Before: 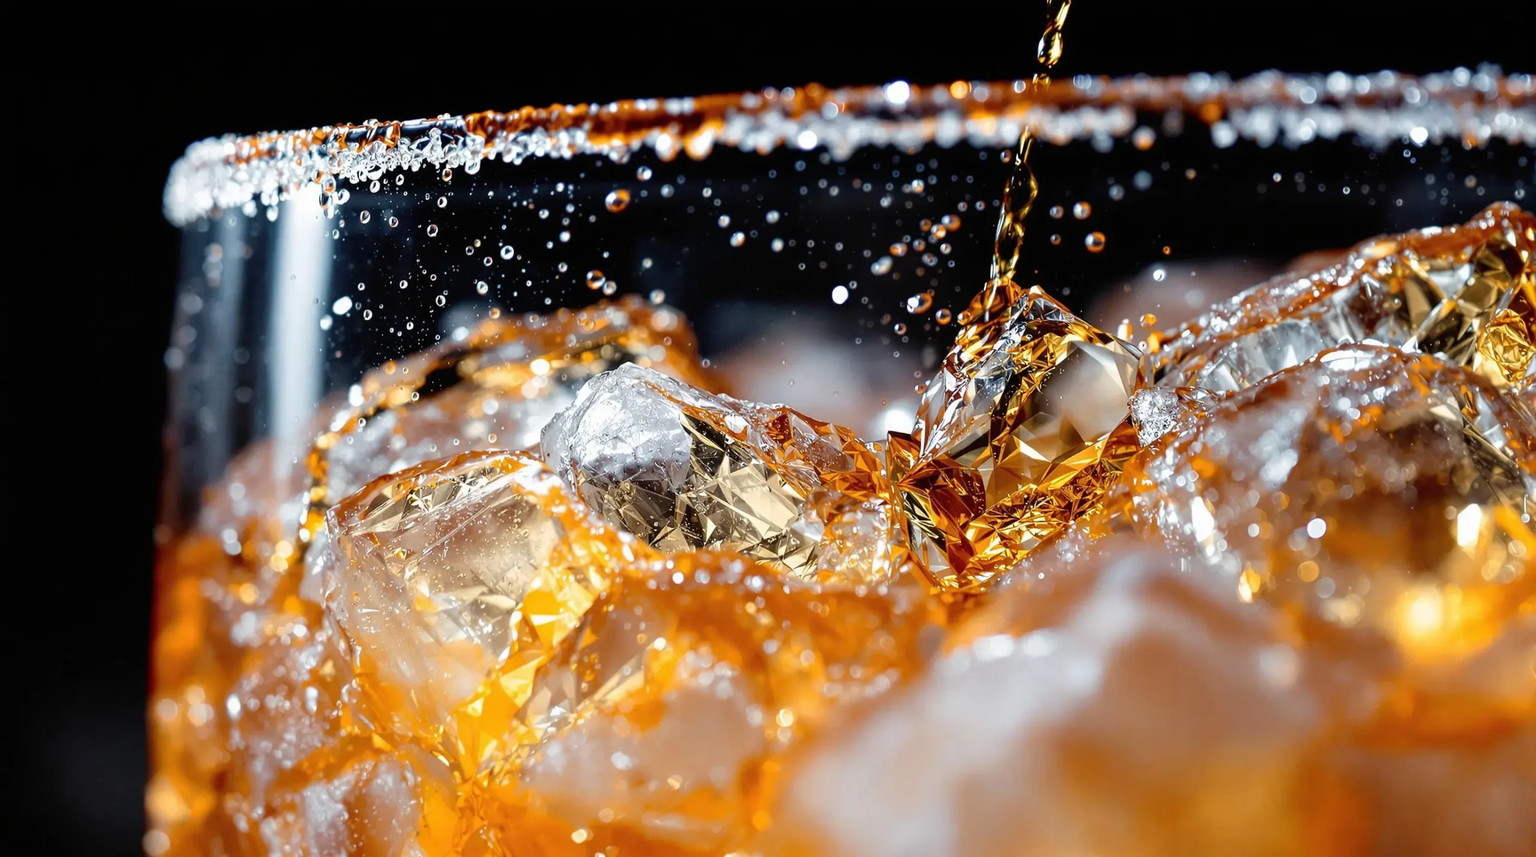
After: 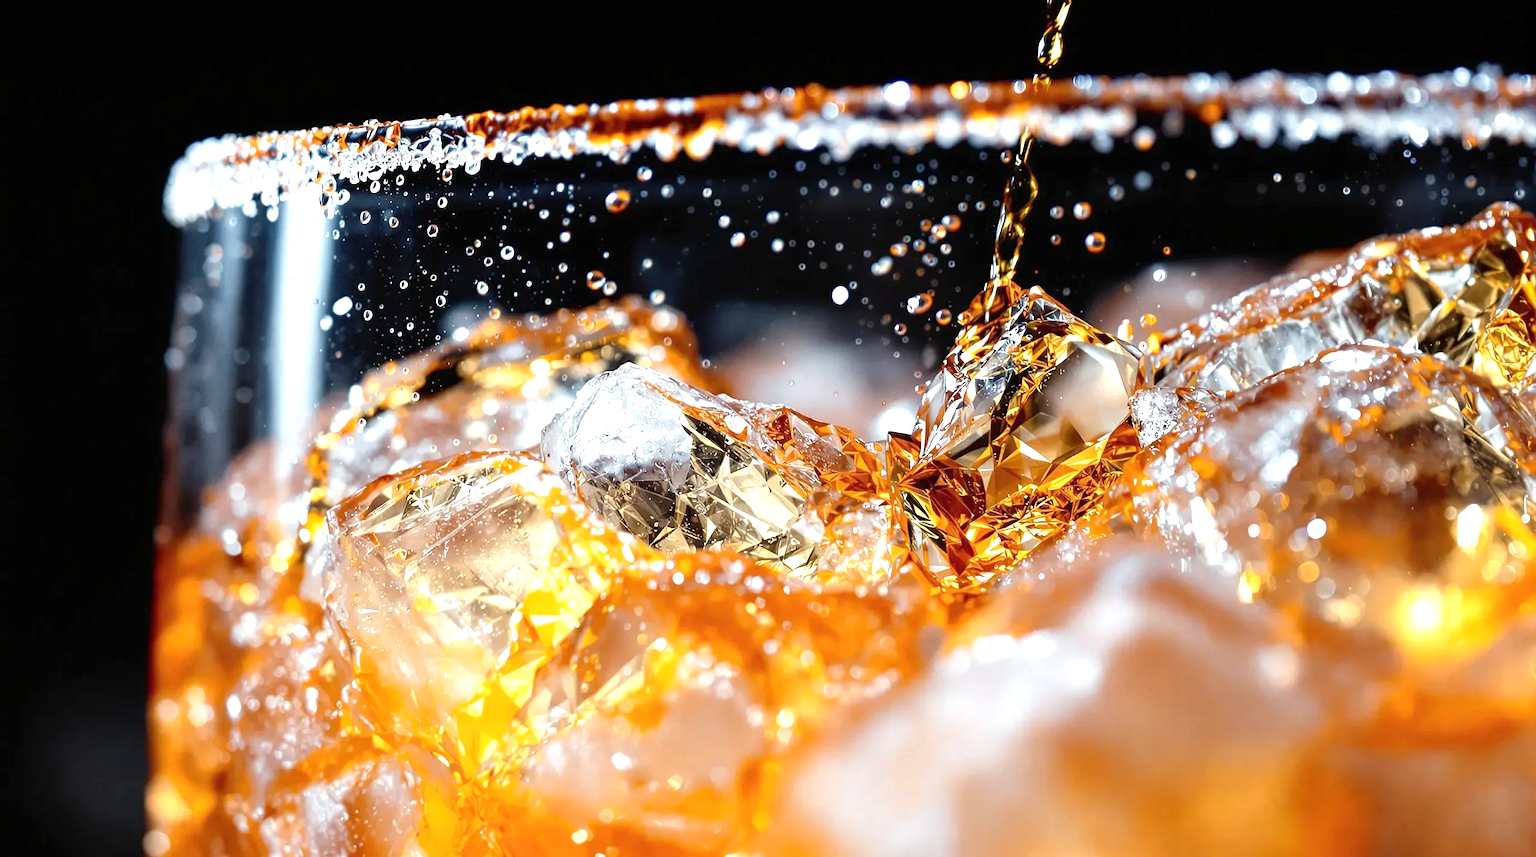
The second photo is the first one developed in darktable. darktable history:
tone equalizer: on, module defaults
exposure: exposure 0.669 EV, compensate highlight preservation false
